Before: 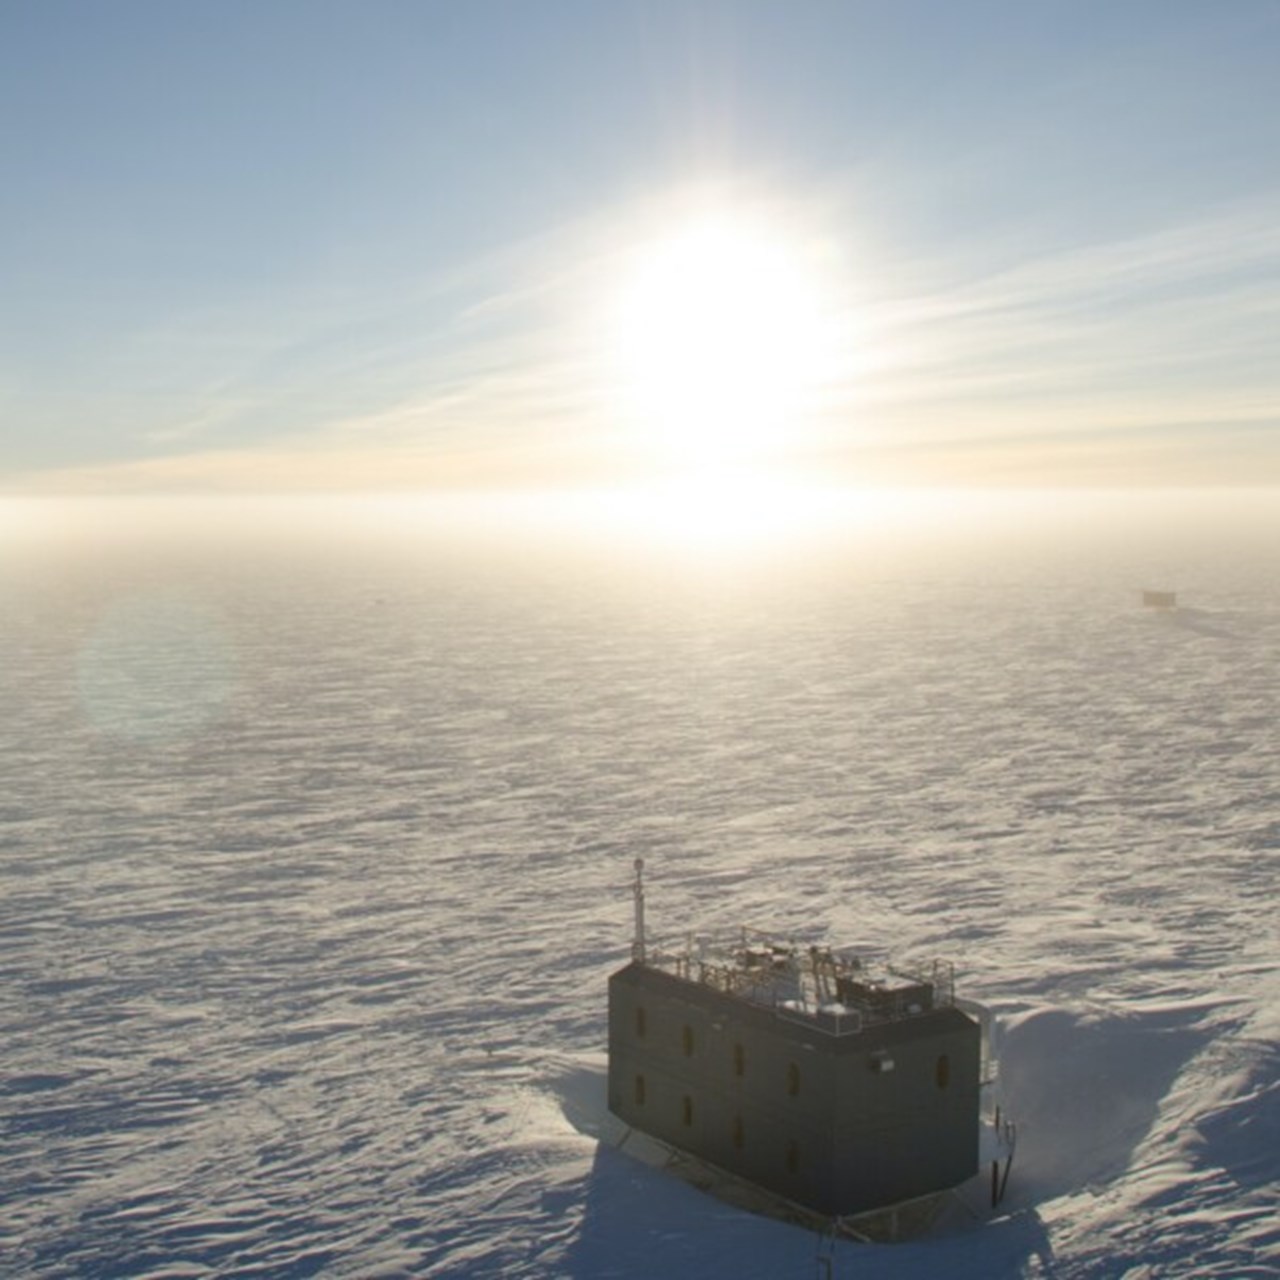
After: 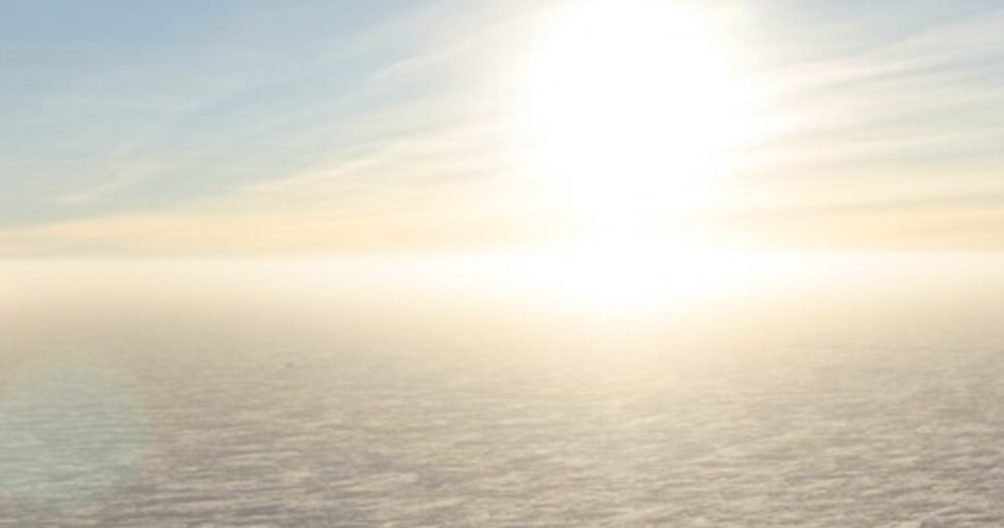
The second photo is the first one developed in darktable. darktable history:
color balance rgb: perceptual saturation grading › global saturation 3.681%, global vibrance 24.653%
crop: left 7.056%, top 18.539%, right 14.505%, bottom 40.211%
